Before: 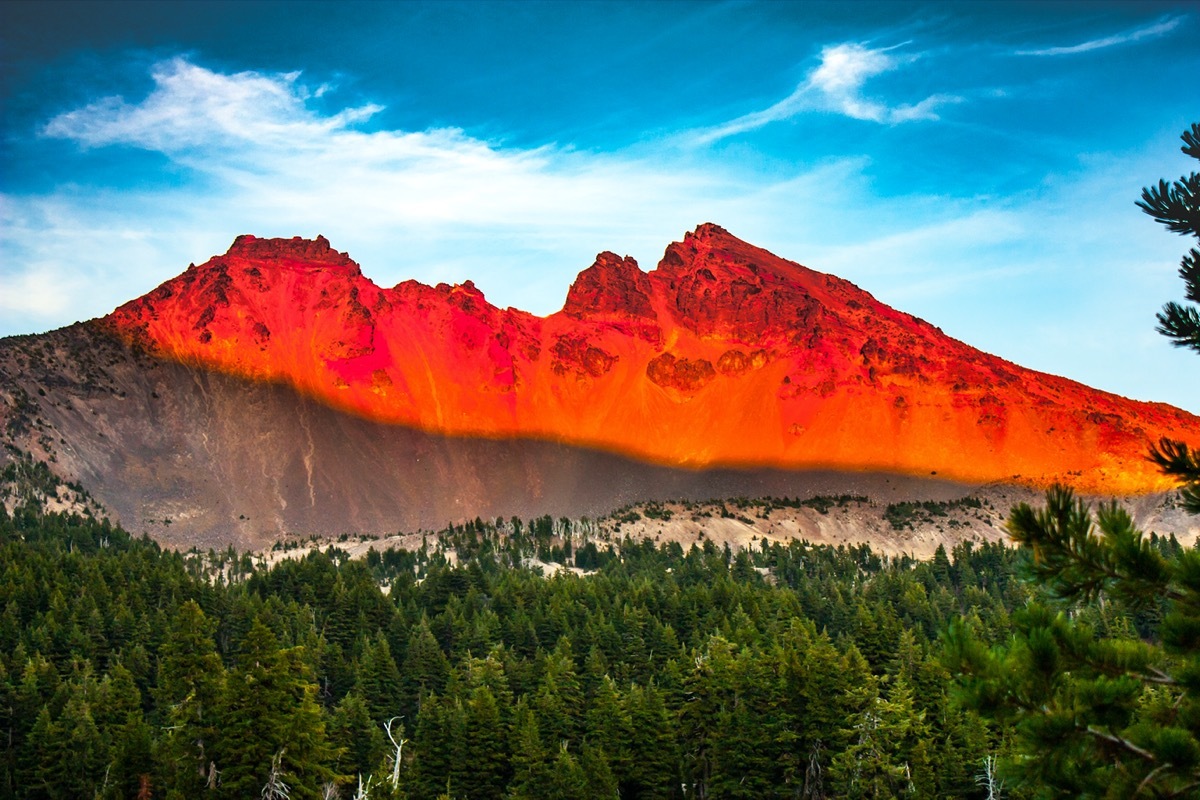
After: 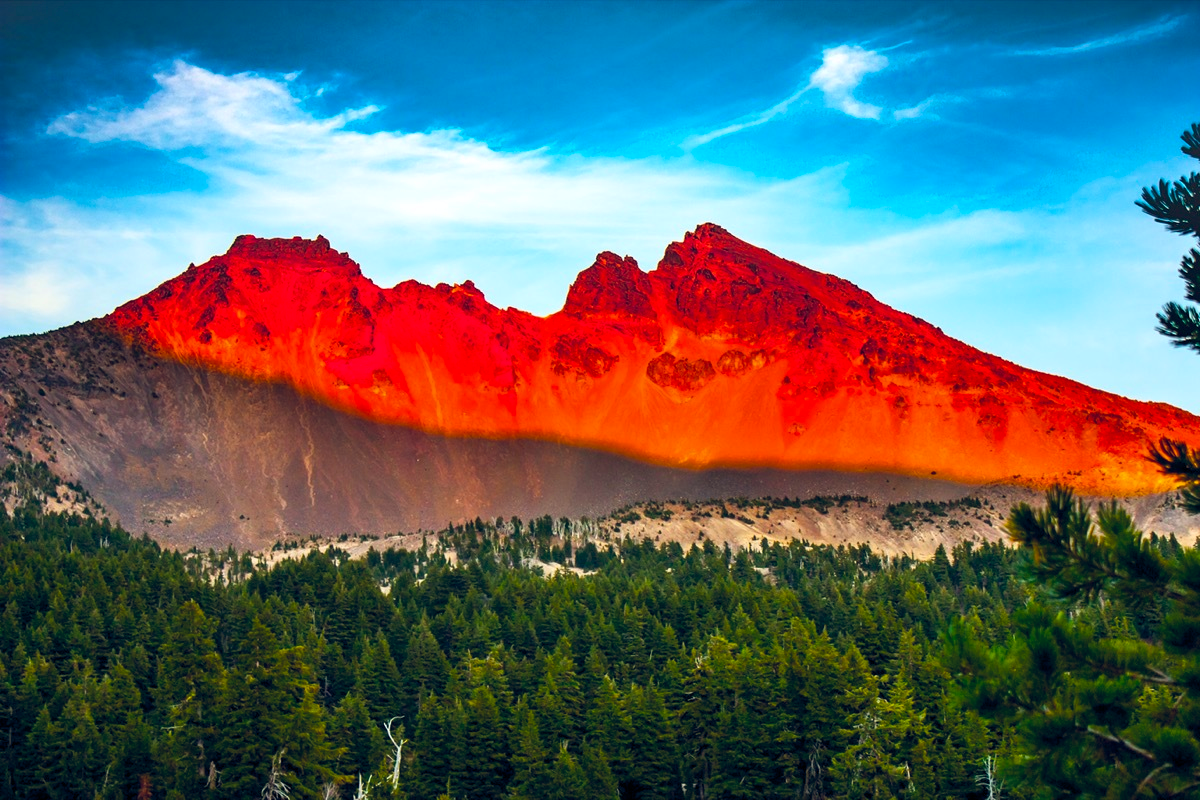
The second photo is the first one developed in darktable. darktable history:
color balance rgb: global offset › chroma 0.138%, global offset › hue 254.31°, perceptual saturation grading › global saturation 25.505%, global vibrance 20%
